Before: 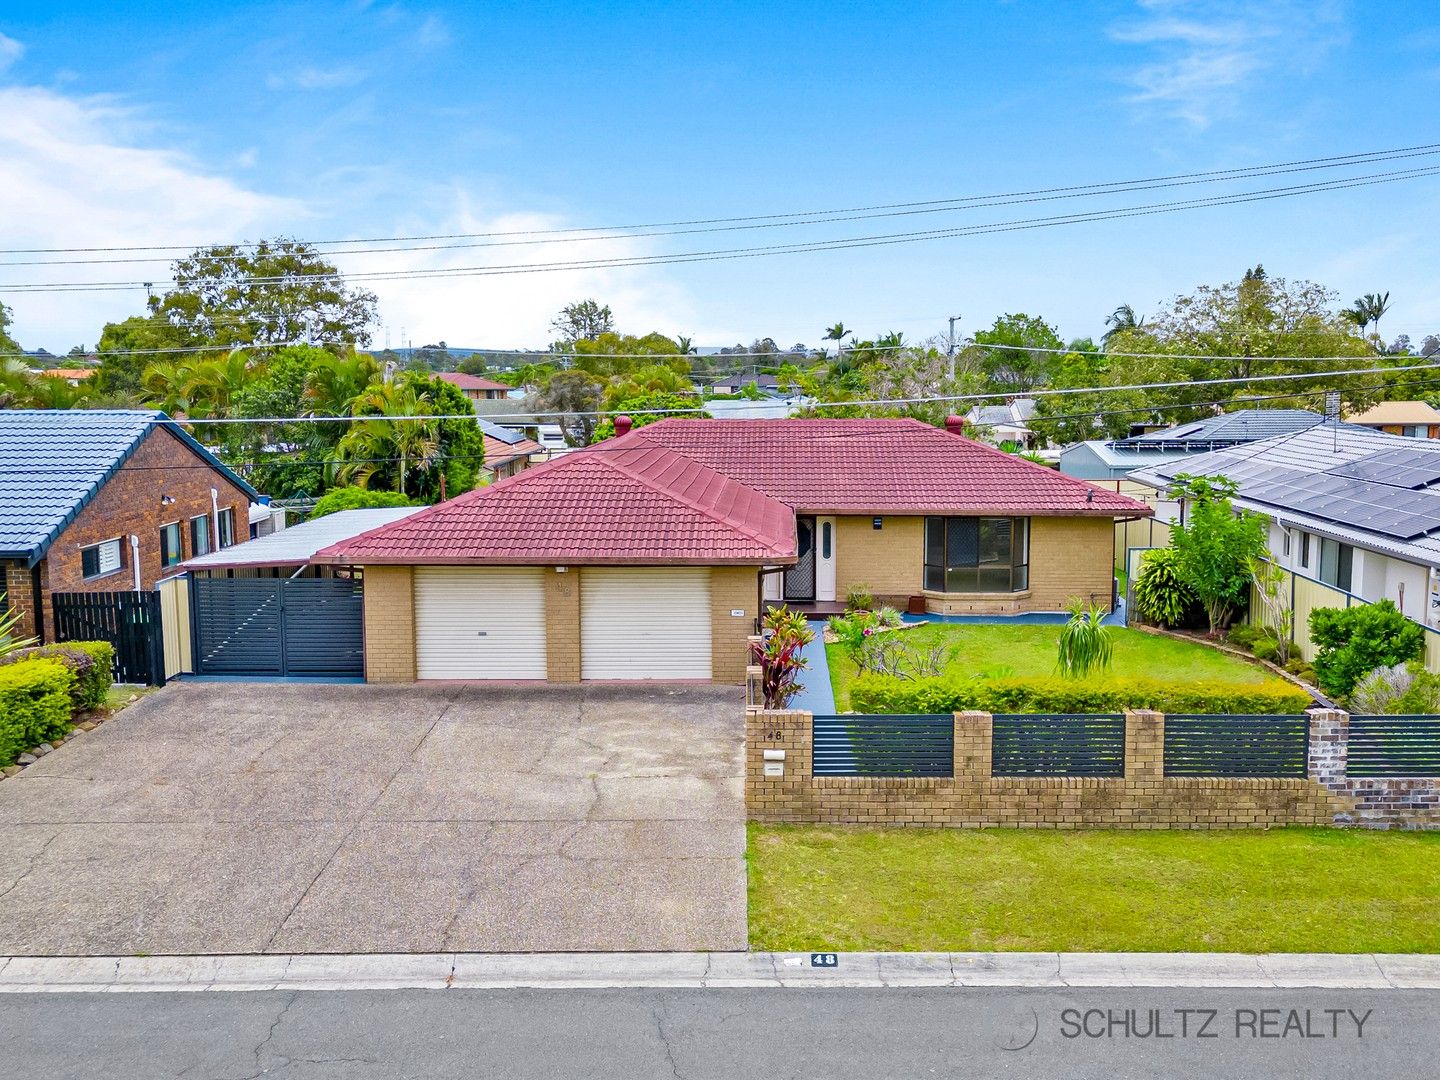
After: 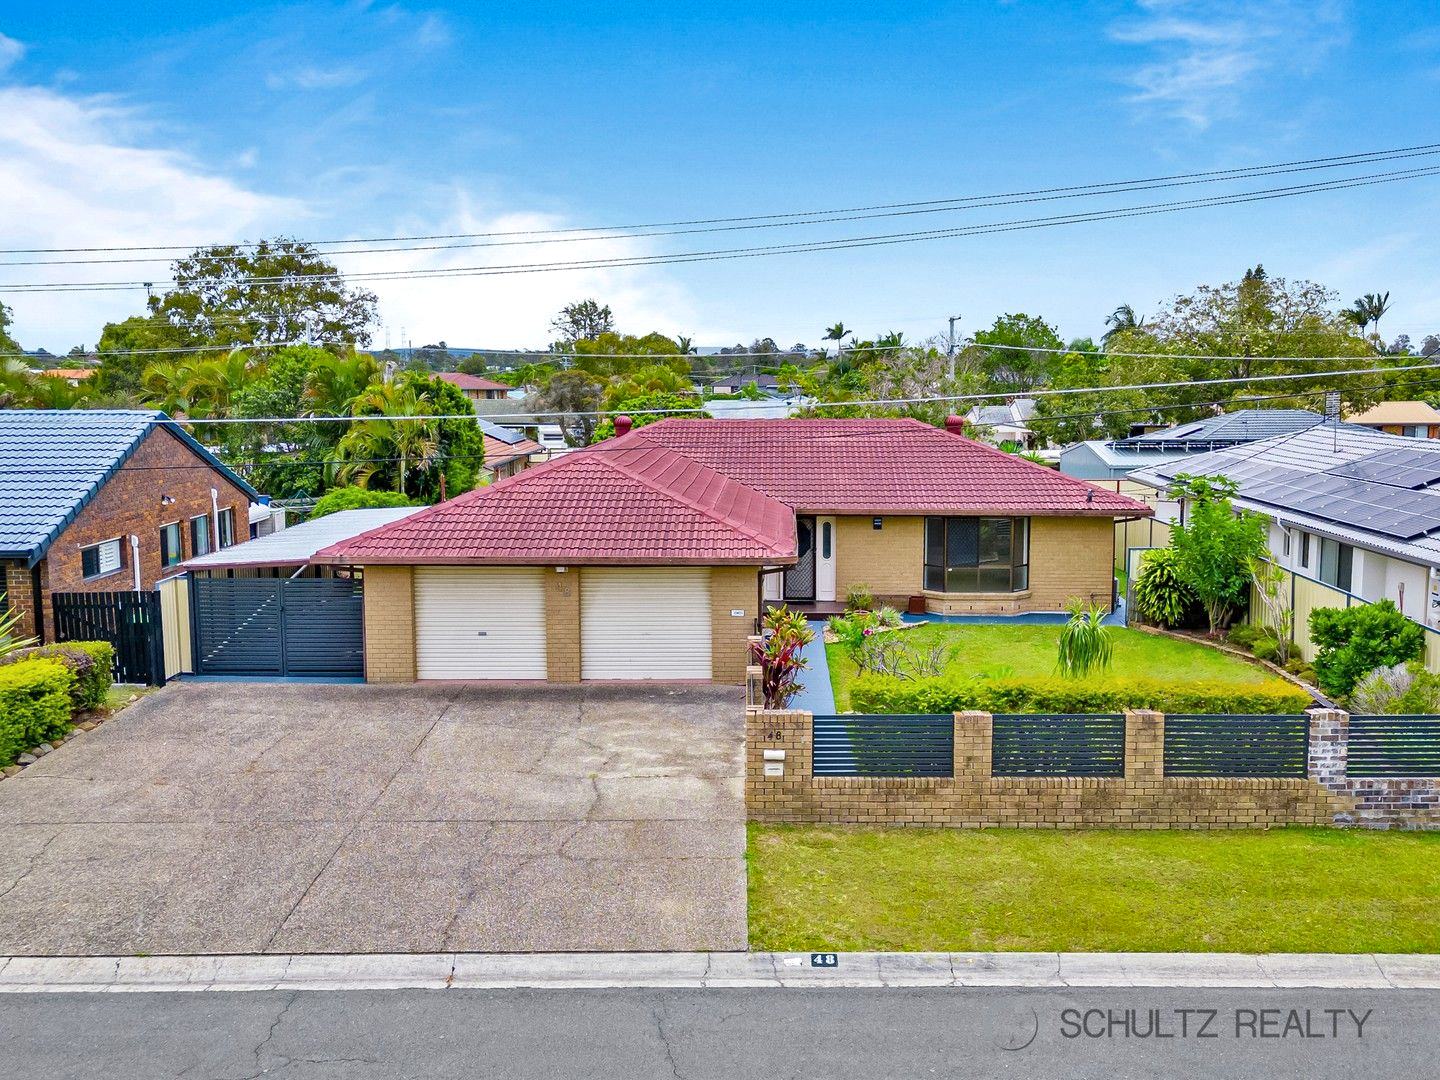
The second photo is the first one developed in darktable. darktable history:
shadows and highlights: shadows 12.26, white point adjustment 1.34, soften with gaussian
